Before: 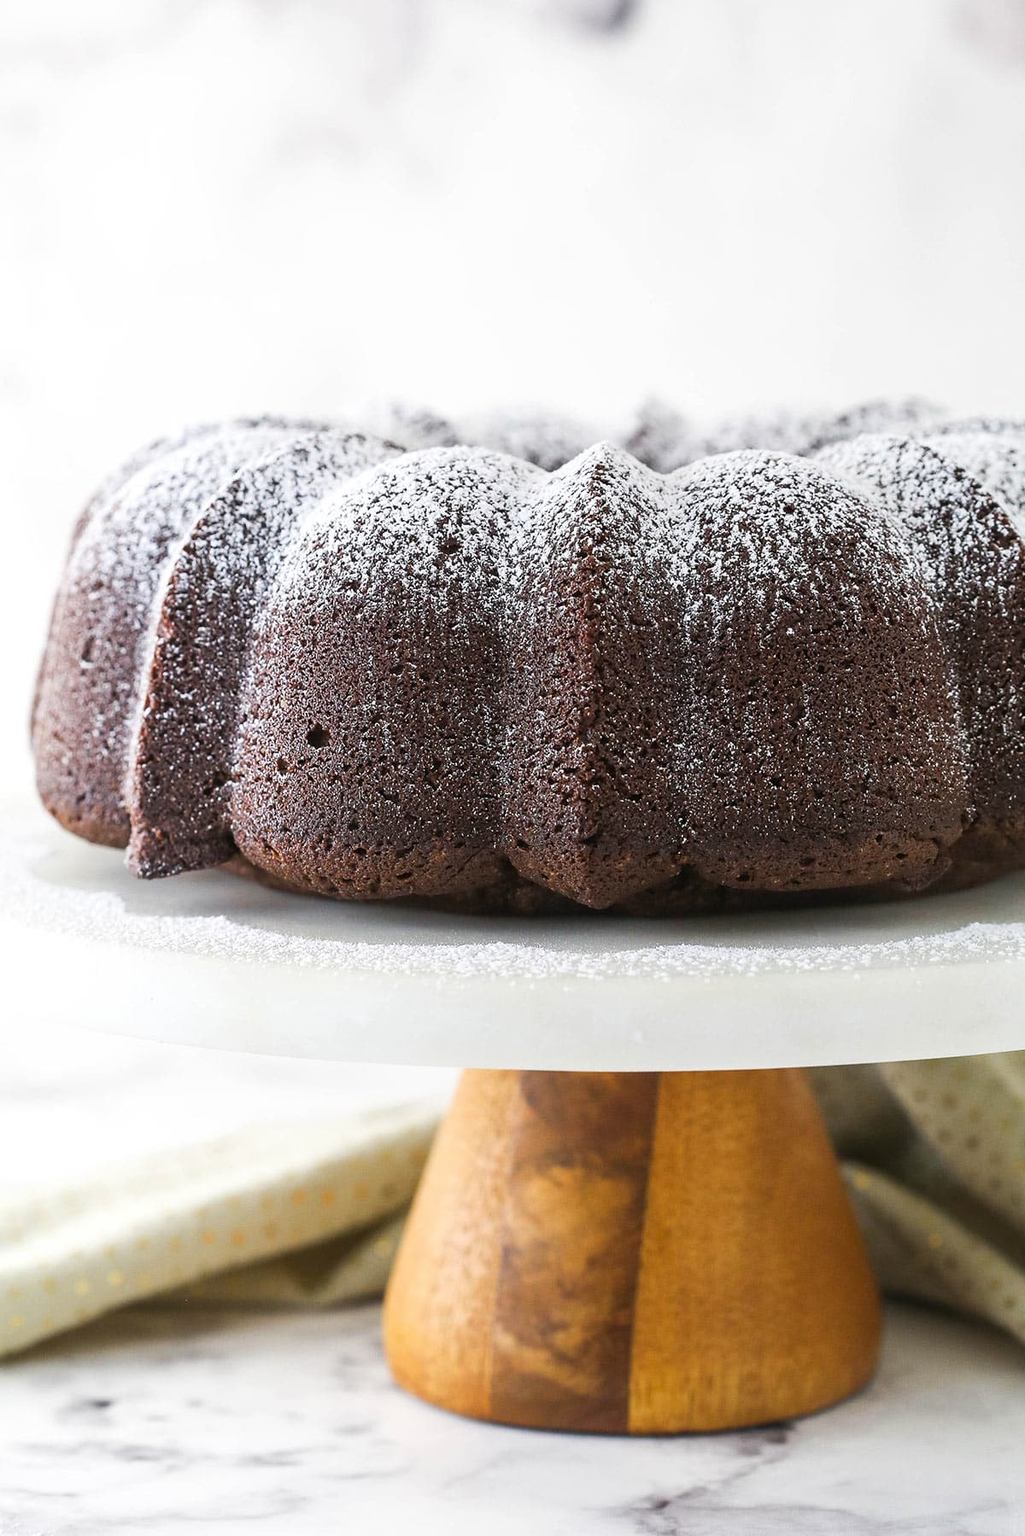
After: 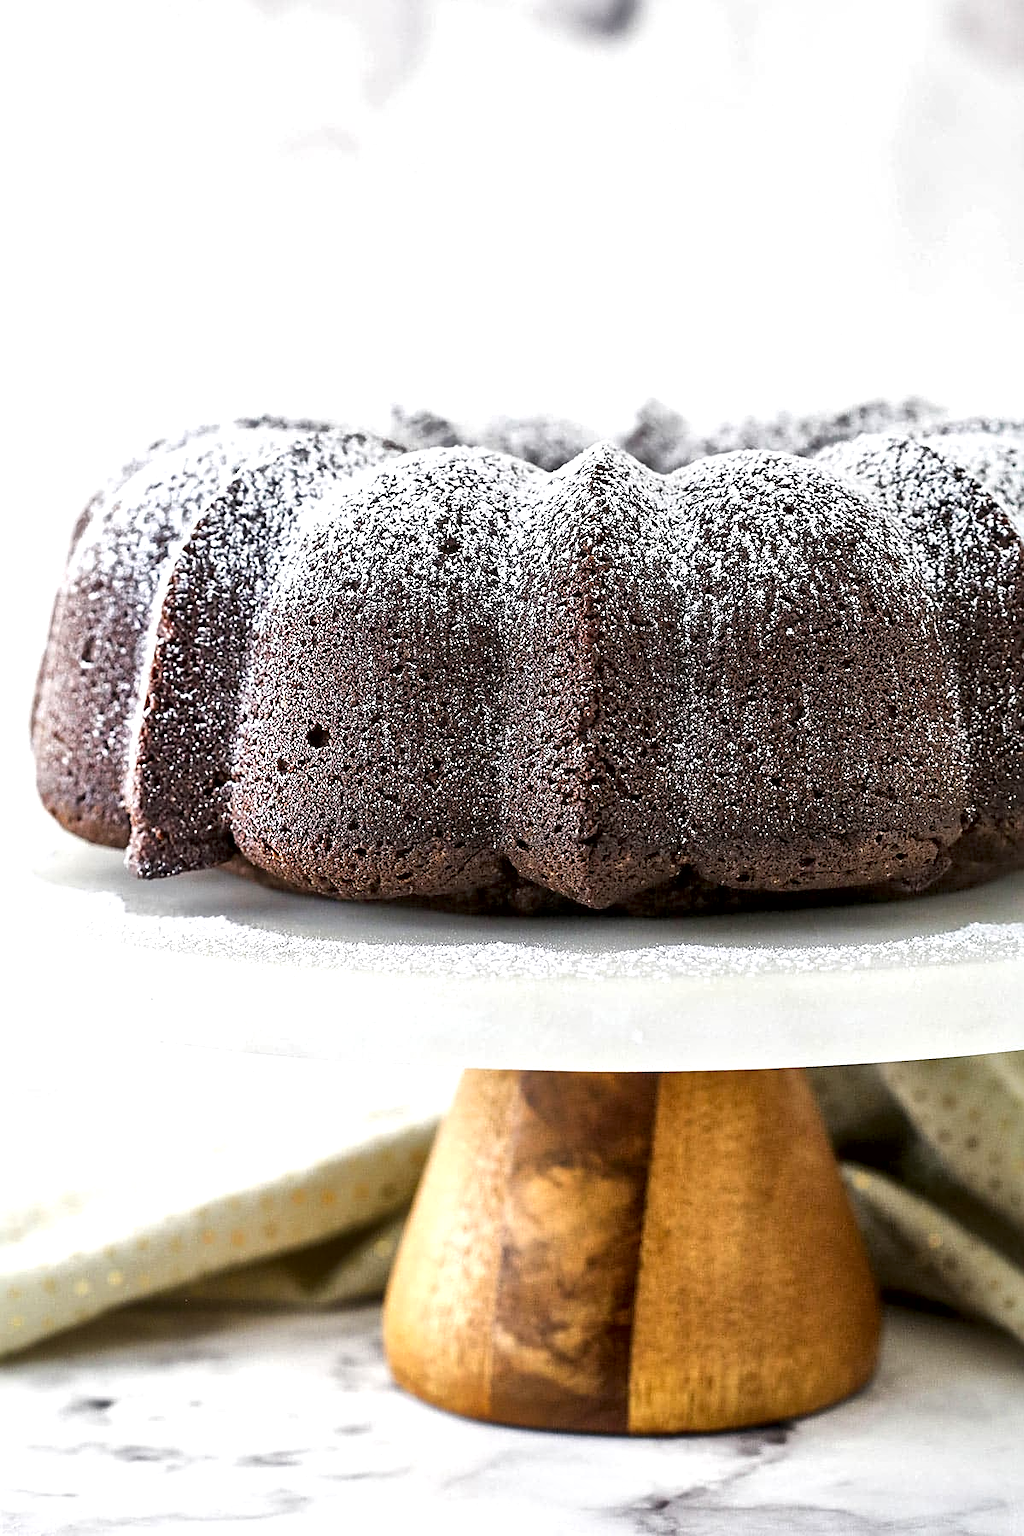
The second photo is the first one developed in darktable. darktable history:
sharpen: on, module defaults
exposure: exposure 0.154 EV, compensate highlight preservation false
local contrast: mode bilateral grid, contrast 45, coarseness 68, detail 215%, midtone range 0.2
